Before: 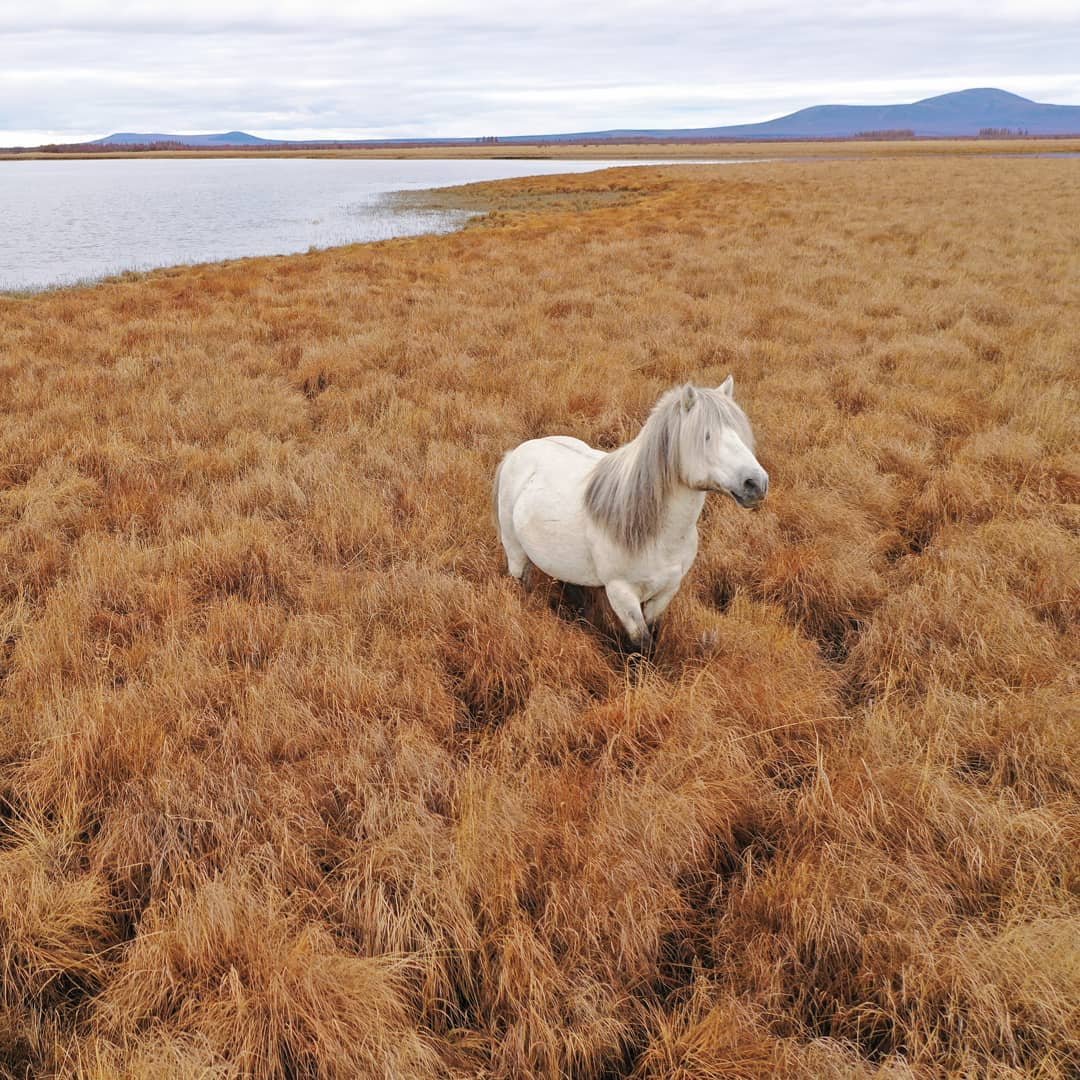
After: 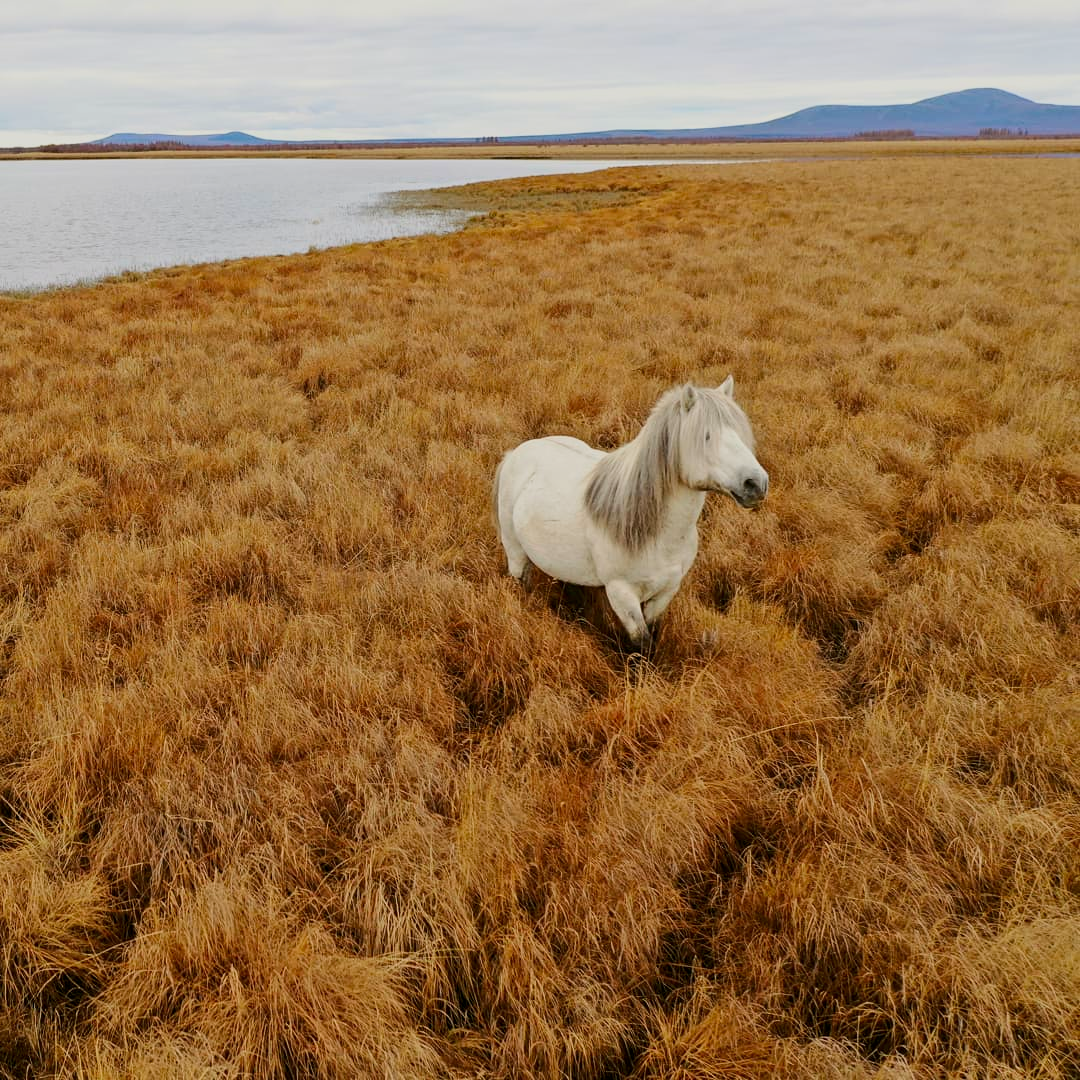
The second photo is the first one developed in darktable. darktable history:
contrast brightness saturation: contrast 0.19, brightness -0.11, saturation 0.21
filmic rgb: middle gray luminance 18.42%, black relative exposure -9 EV, white relative exposure 3.75 EV, threshold 6 EV, target black luminance 0%, hardness 4.85, latitude 67.35%, contrast 0.955, highlights saturation mix 20%, shadows ↔ highlights balance 21.36%, add noise in highlights 0, preserve chrominance luminance Y, color science v3 (2019), use custom middle-gray values true, iterations of high-quality reconstruction 0, contrast in highlights soft, enable highlight reconstruction true
color balance: mode lift, gamma, gain (sRGB), lift [1.04, 1, 1, 0.97], gamma [1.01, 1, 1, 0.97], gain [0.96, 1, 1, 0.97]
